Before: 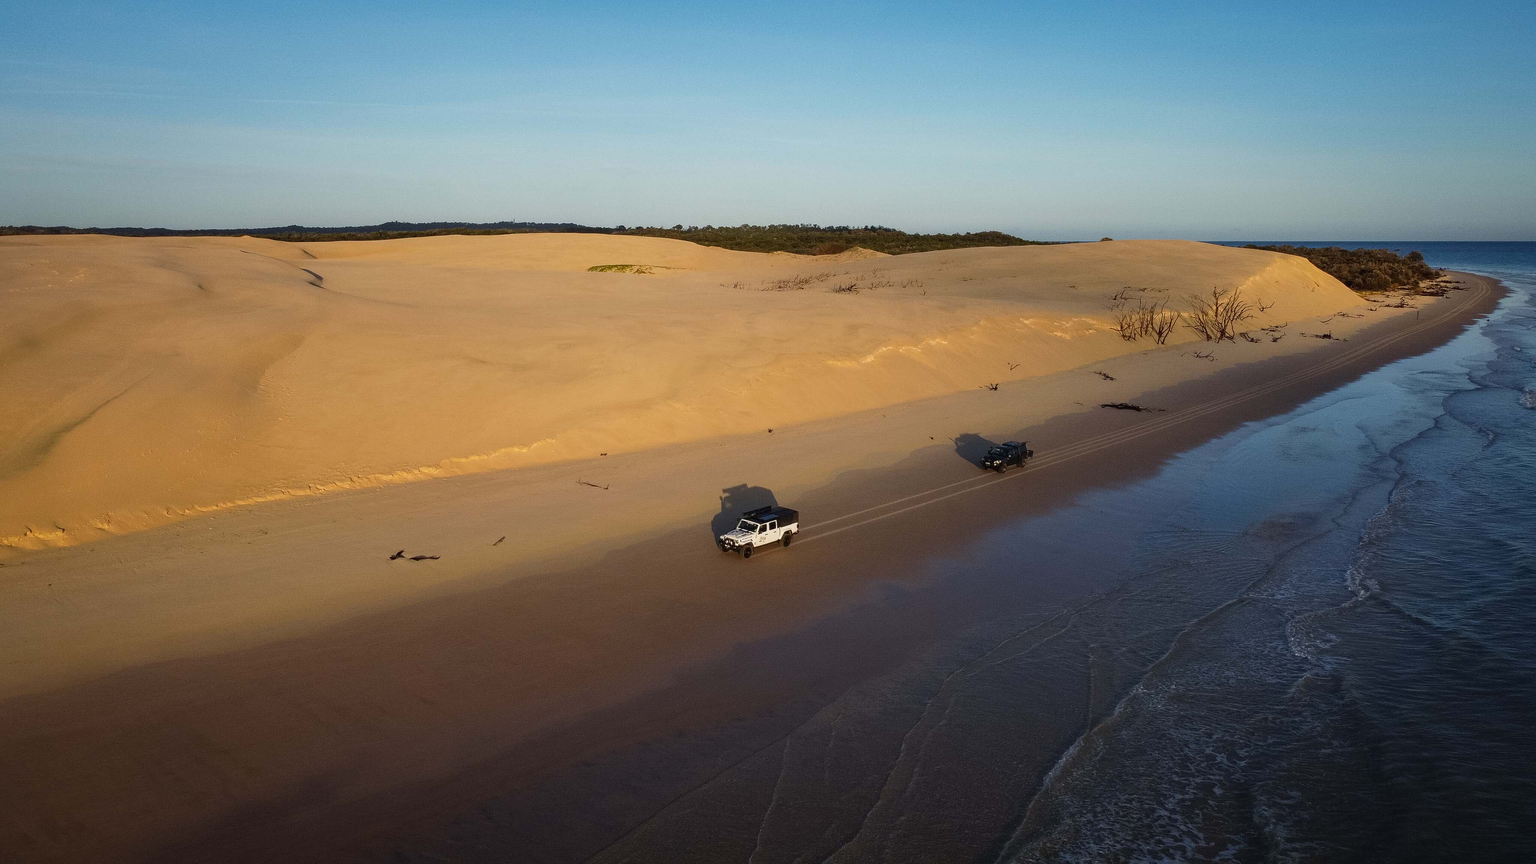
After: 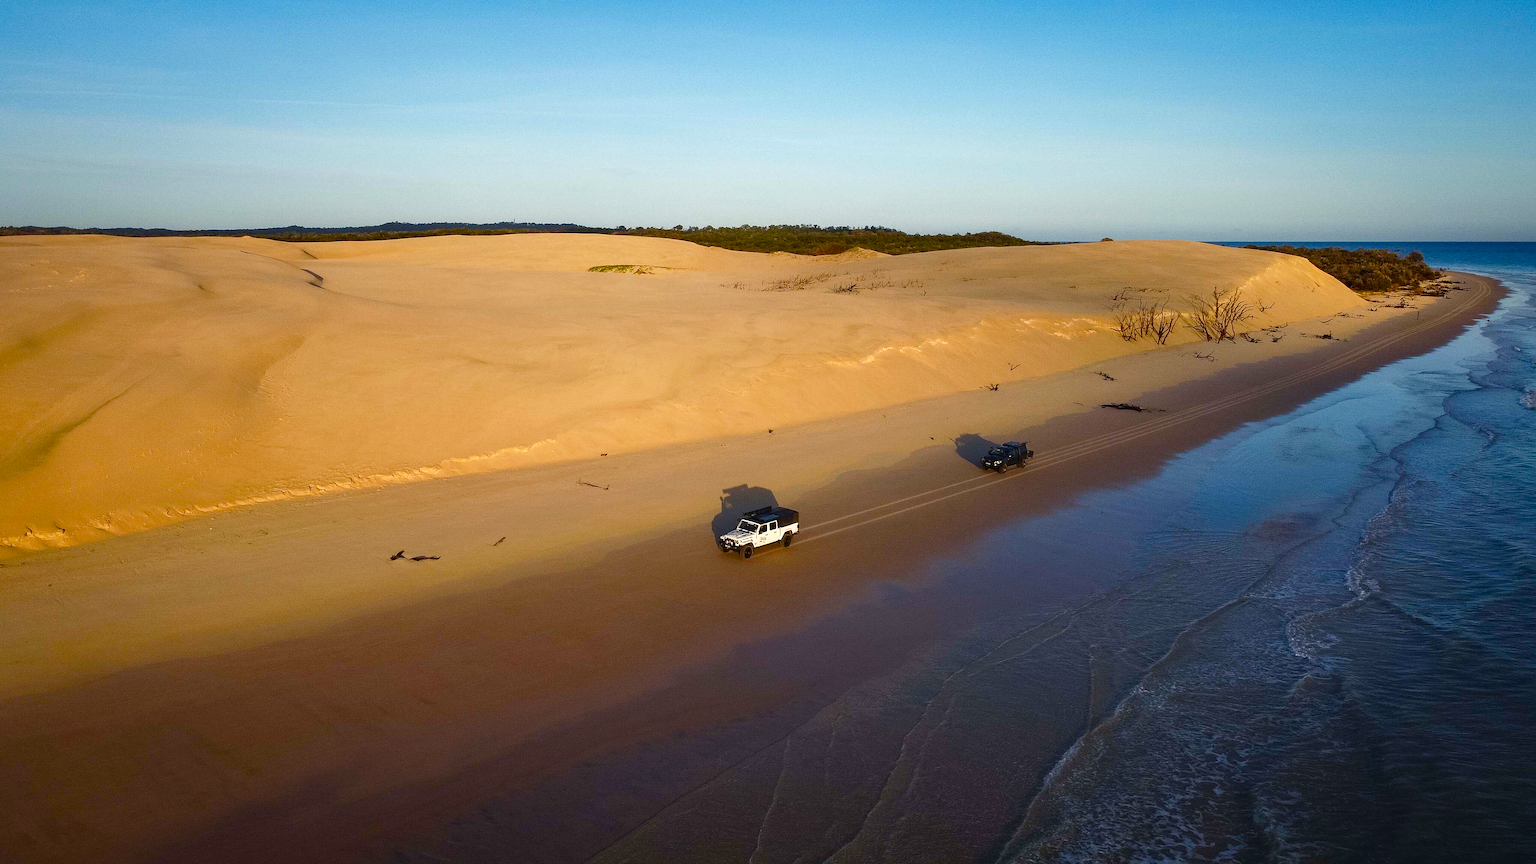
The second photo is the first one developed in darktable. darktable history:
vibrance: on, module defaults
color balance rgb: perceptual saturation grading › global saturation 25%, perceptual saturation grading › highlights -50%, perceptual saturation grading › shadows 30%, perceptual brilliance grading › global brilliance 12%, global vibrance 20%
